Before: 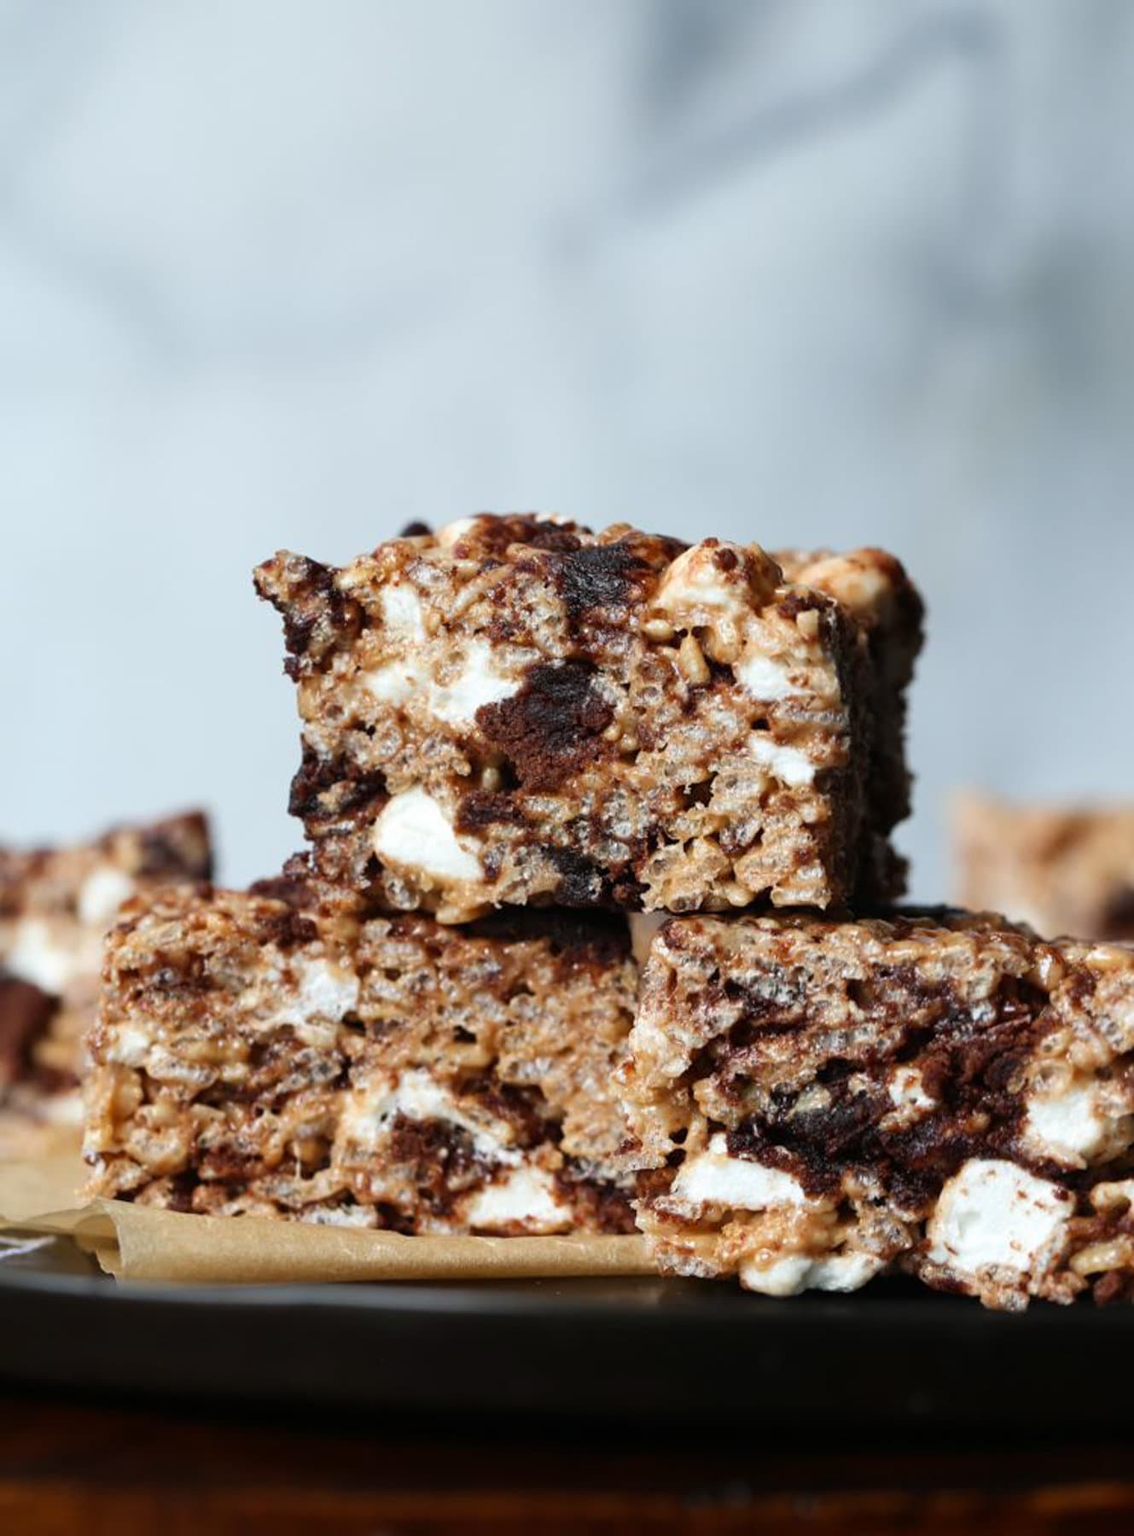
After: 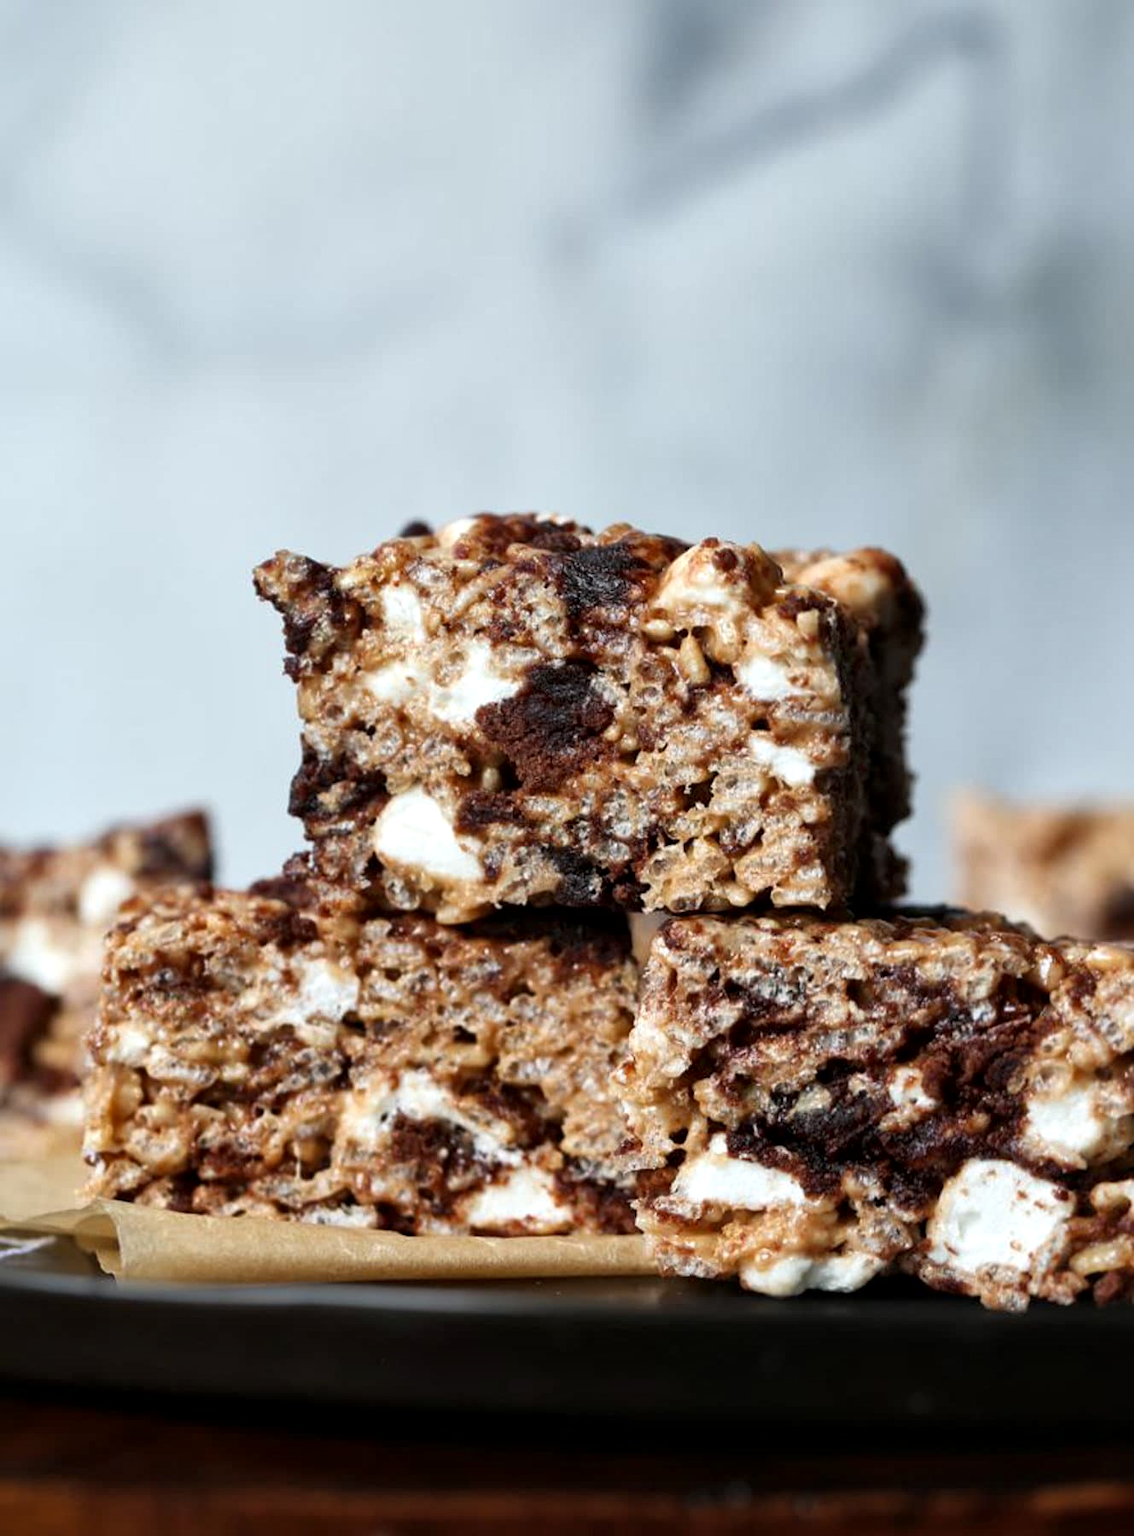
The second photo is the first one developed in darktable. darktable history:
local contrast: mode bilateral grid, contrast 20, coarseness 49, detail 148%, midtone range 0.2
